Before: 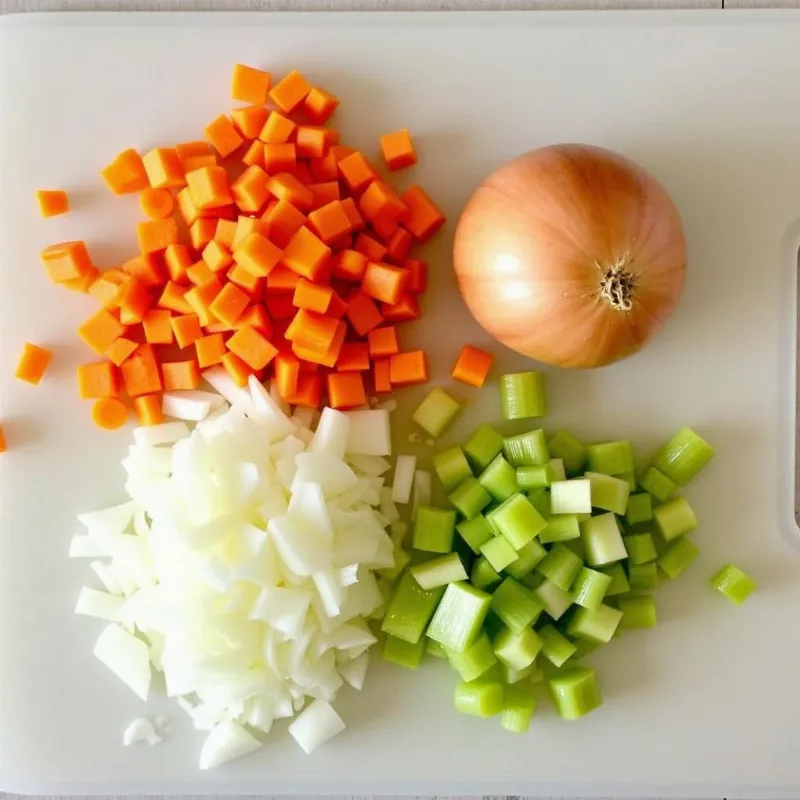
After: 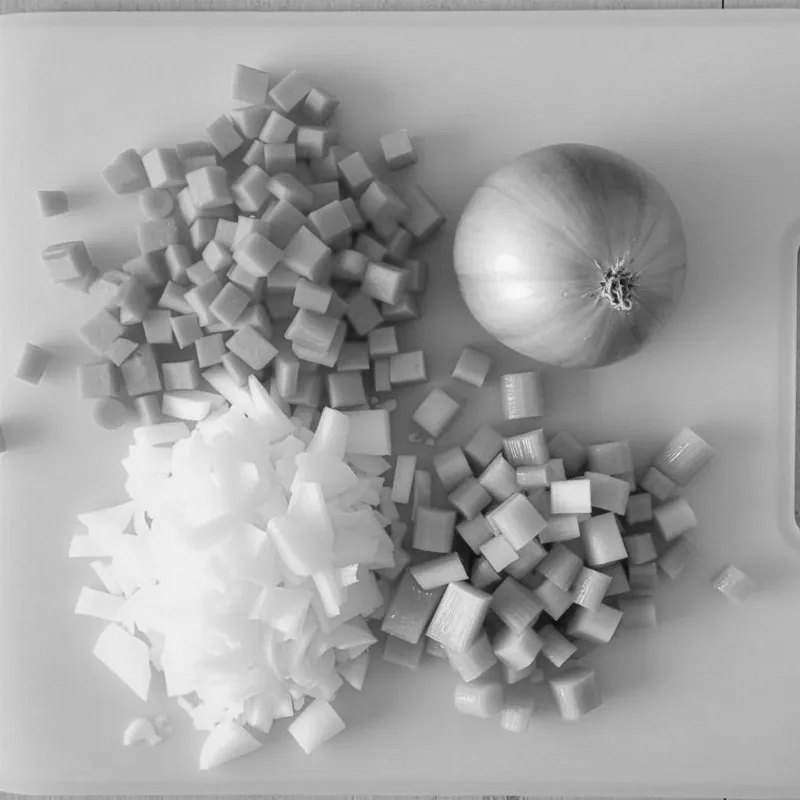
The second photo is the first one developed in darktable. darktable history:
local contrast: on, module defaults
contrast equalizer: y [[0.5, 0.486, 0.447, 0.446, 0.489, 0.5], [0.5 ×6], [0.5 ×6], [0 ×6], [0 ×6]]
monochrome: a 26.22, b 42.67, size 0.8
